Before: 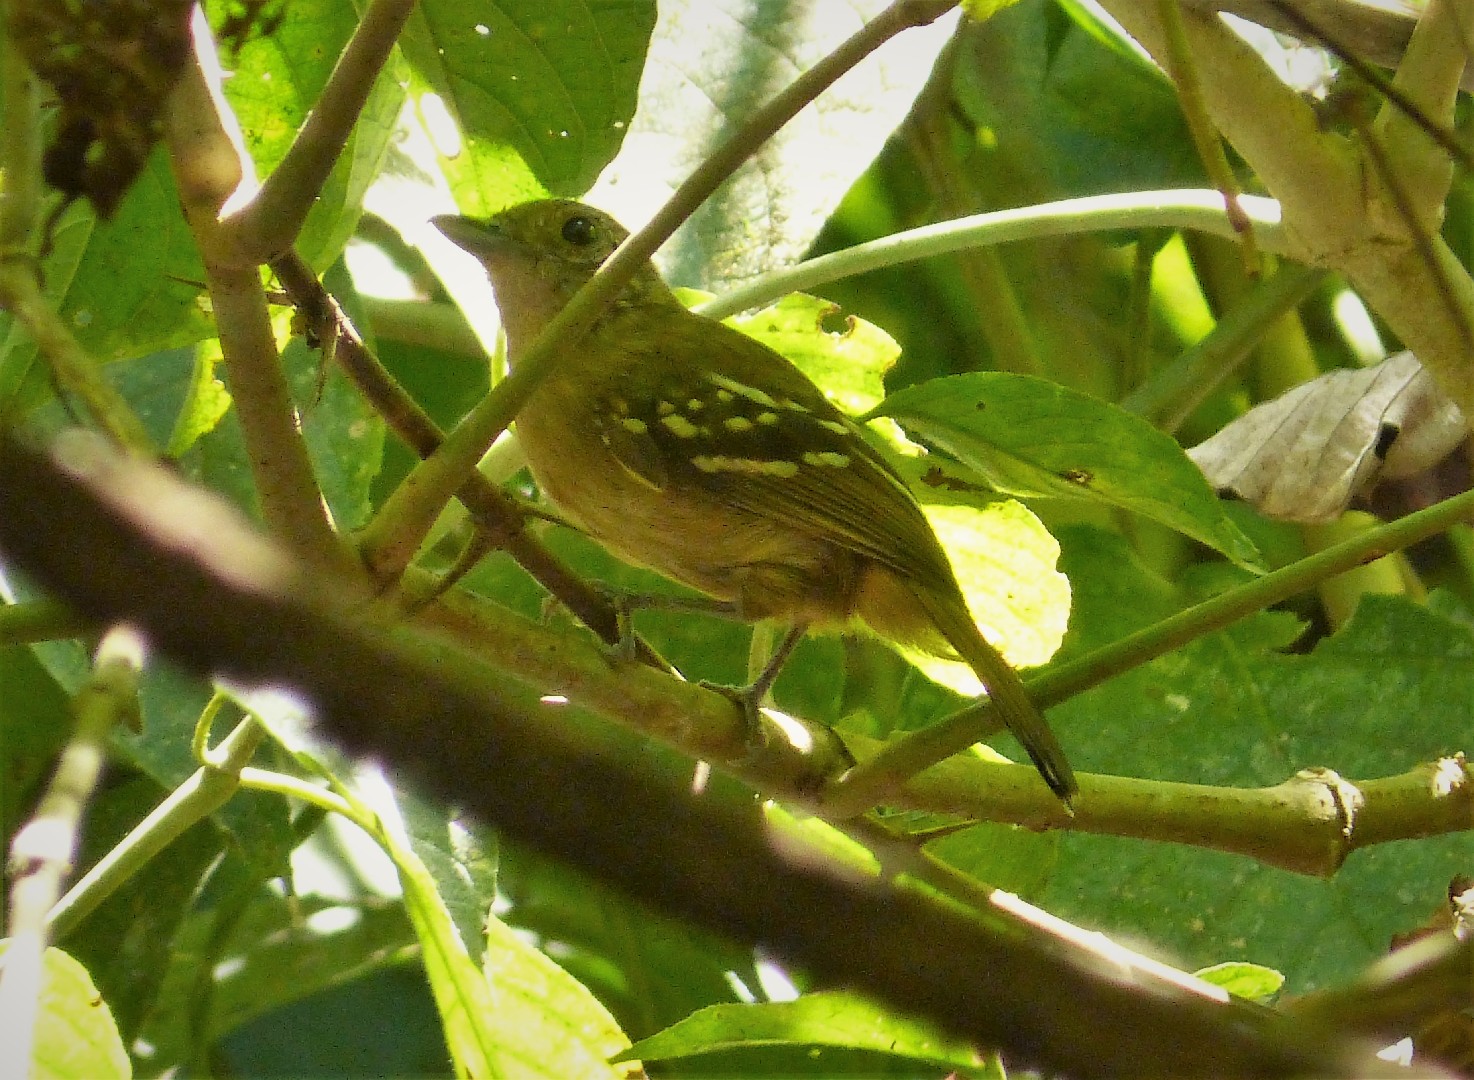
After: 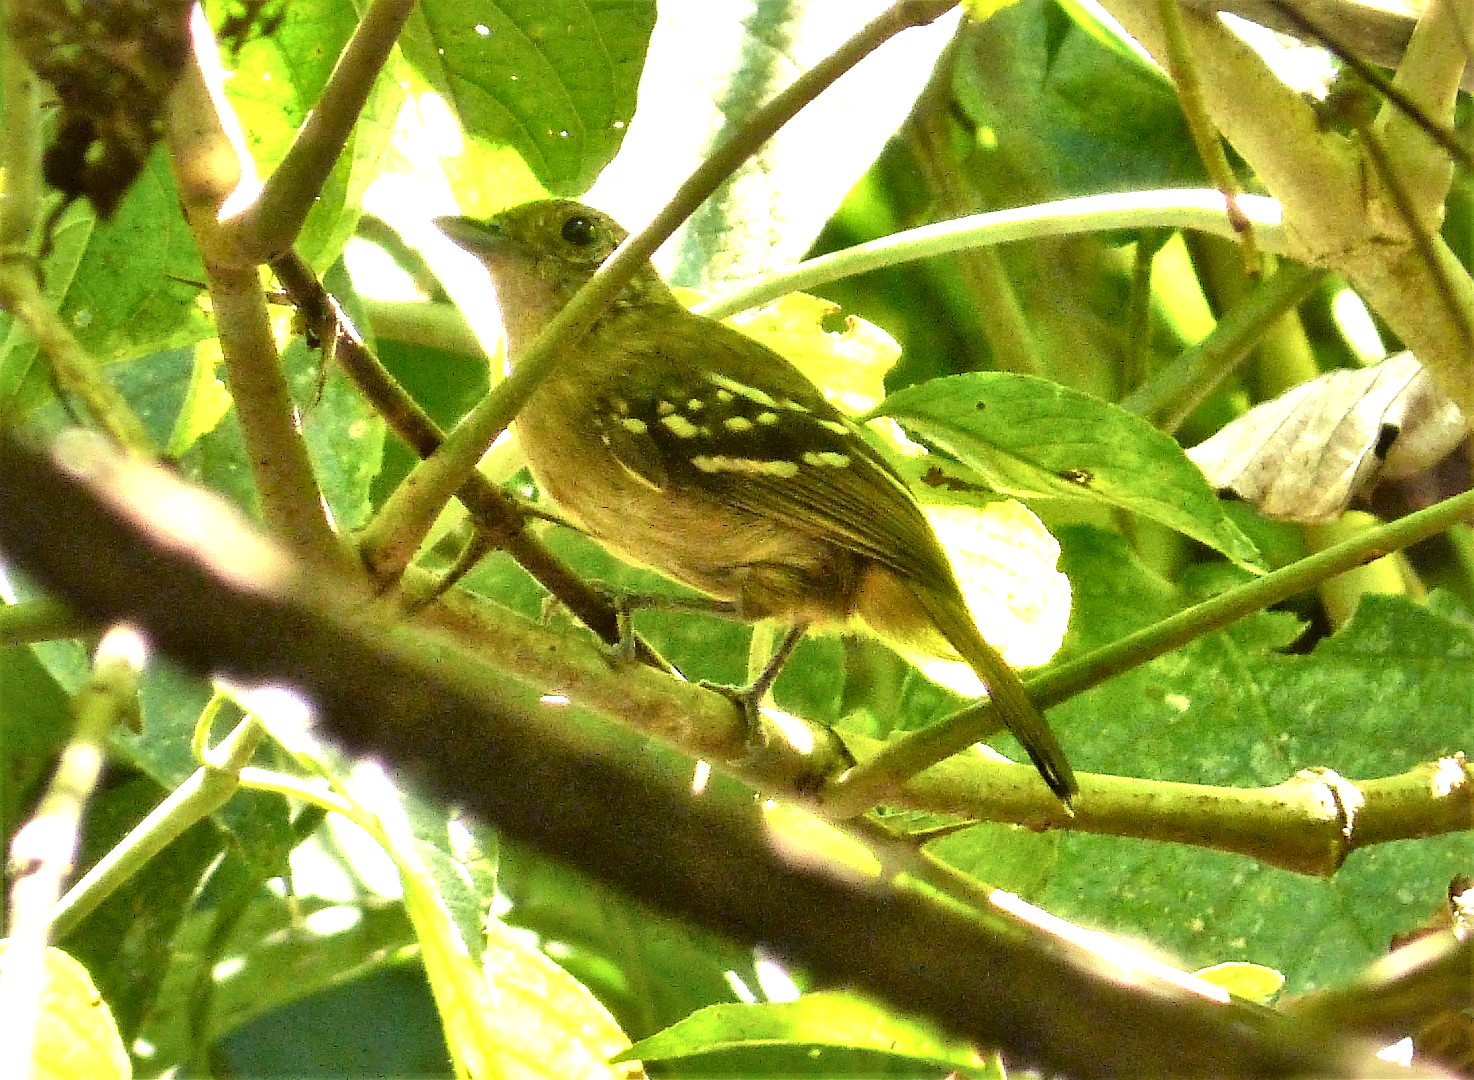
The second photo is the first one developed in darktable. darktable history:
local contrast: mode bilateral grid, contrast 70, coarseness 75, detail 180%, midtone range 0.2
exposure: black level correction 0, exposure 1.1 EV, compensate exposure bias true, compensate highlight preservation false
